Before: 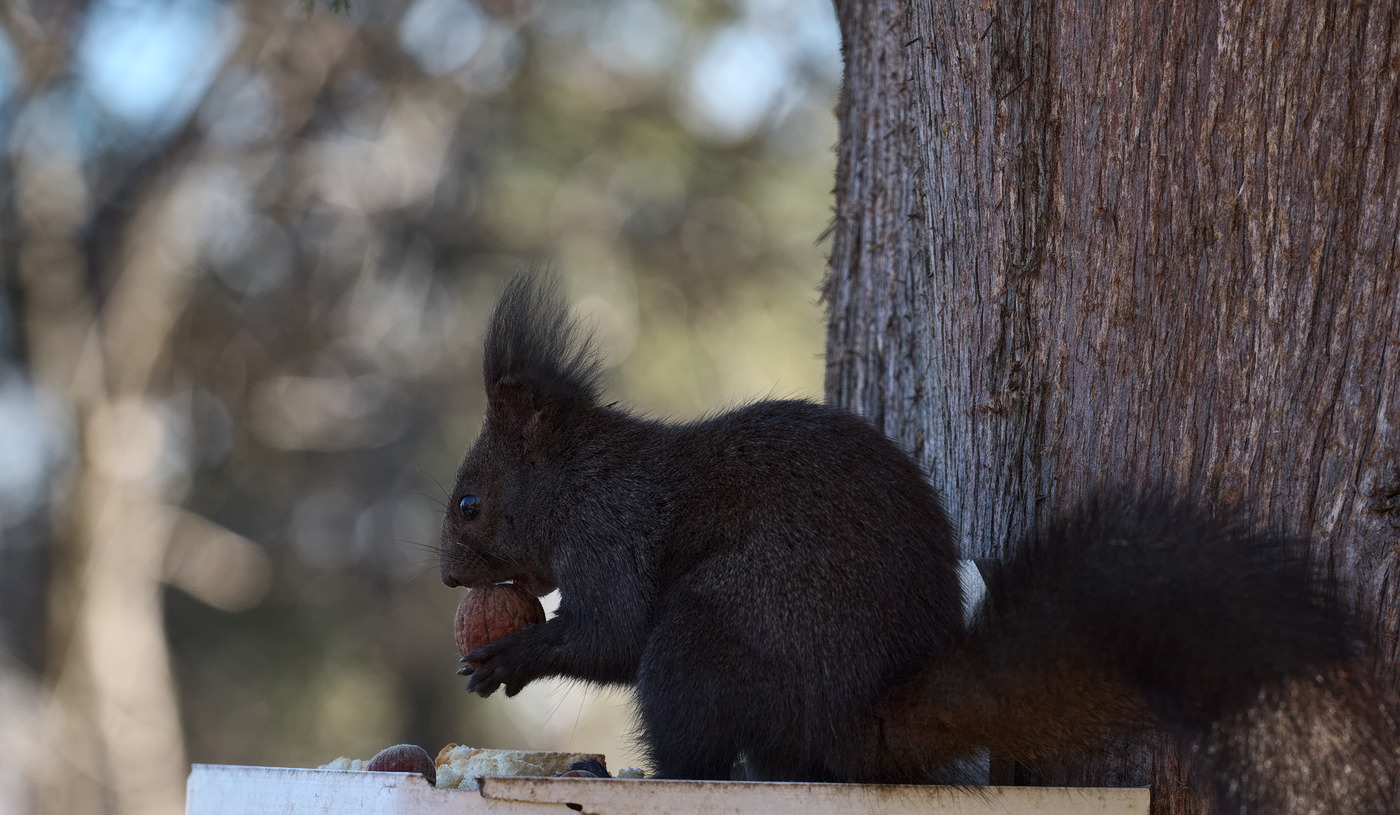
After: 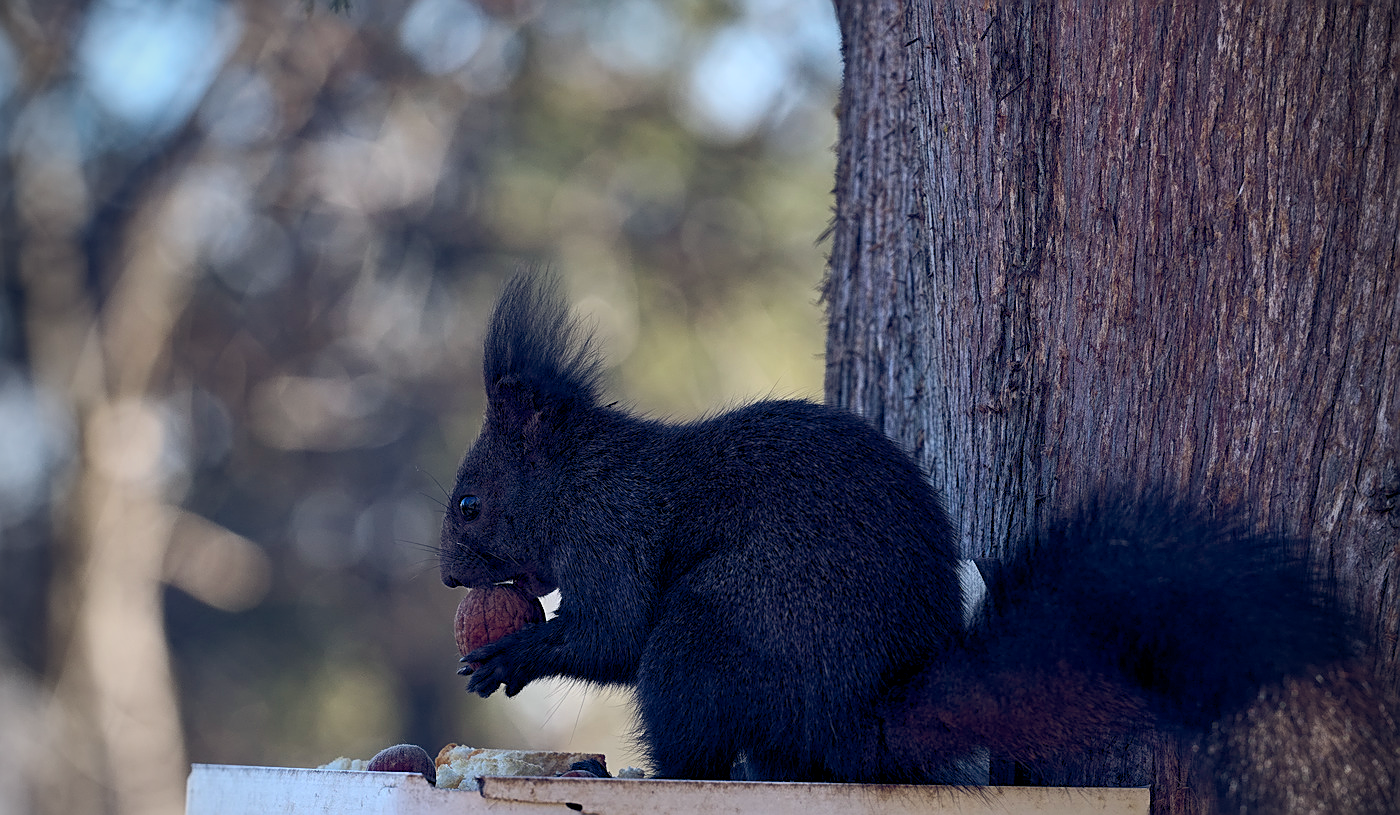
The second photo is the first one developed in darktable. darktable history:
sharpen: on, module defaults
vignetting: unbound false
color balance rgb: global offset › luminance -0.293%, global offset › chroma 0.308%, global offset › hue 259.13°, perceptual saturation grading › global saturation 25.024%
